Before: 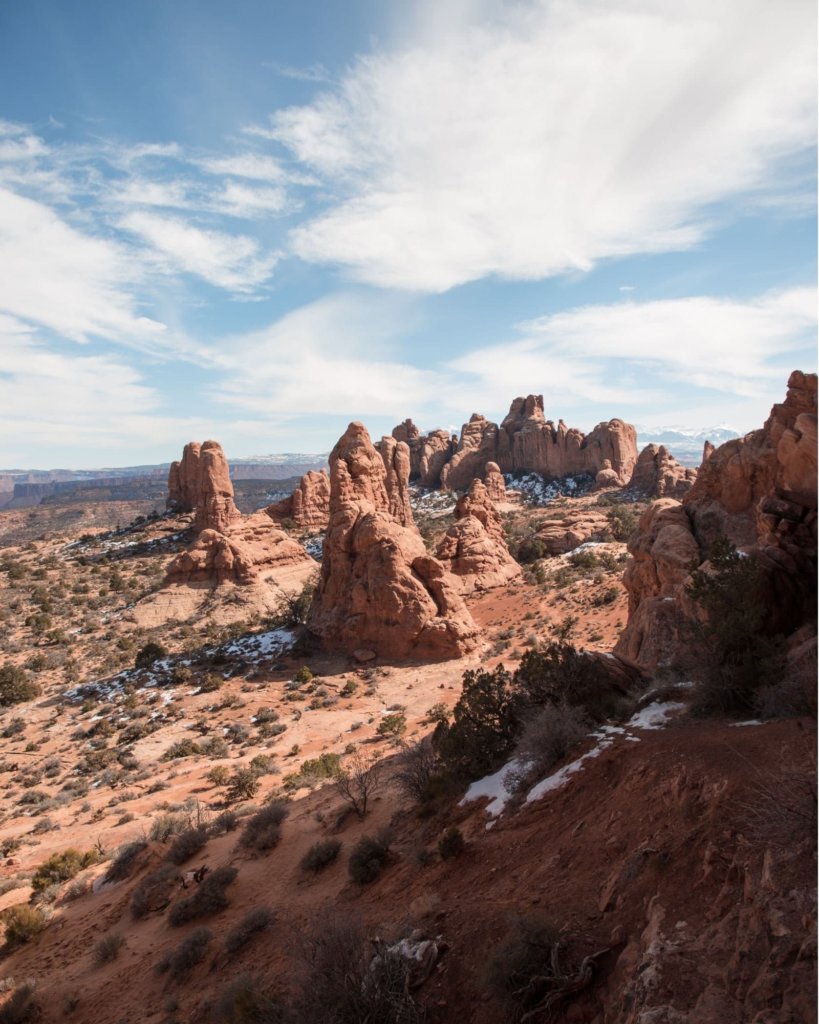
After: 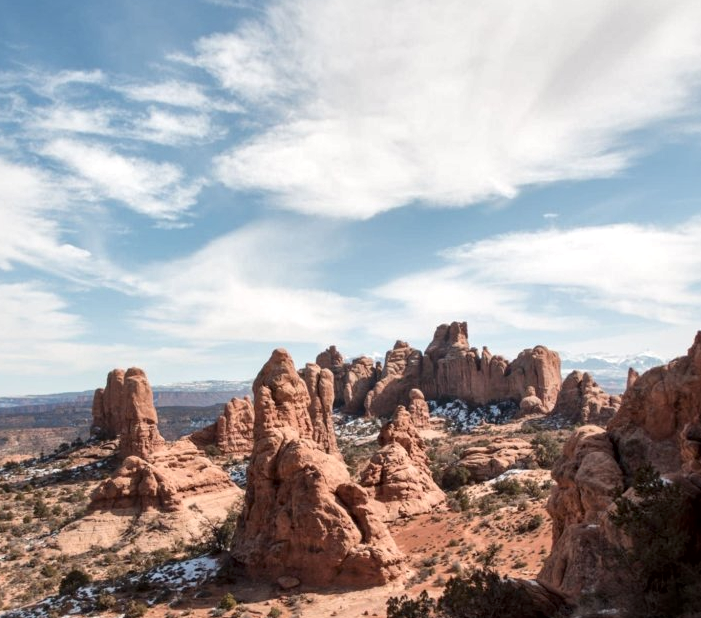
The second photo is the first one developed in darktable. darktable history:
crop and rotate: left 9.345%, top 7.22%, right 4.982%, bottom 32.331%
local contrast: mode bilateral grid, contrast 20, coarseness 50, detail 159%, midtone range 0.2
